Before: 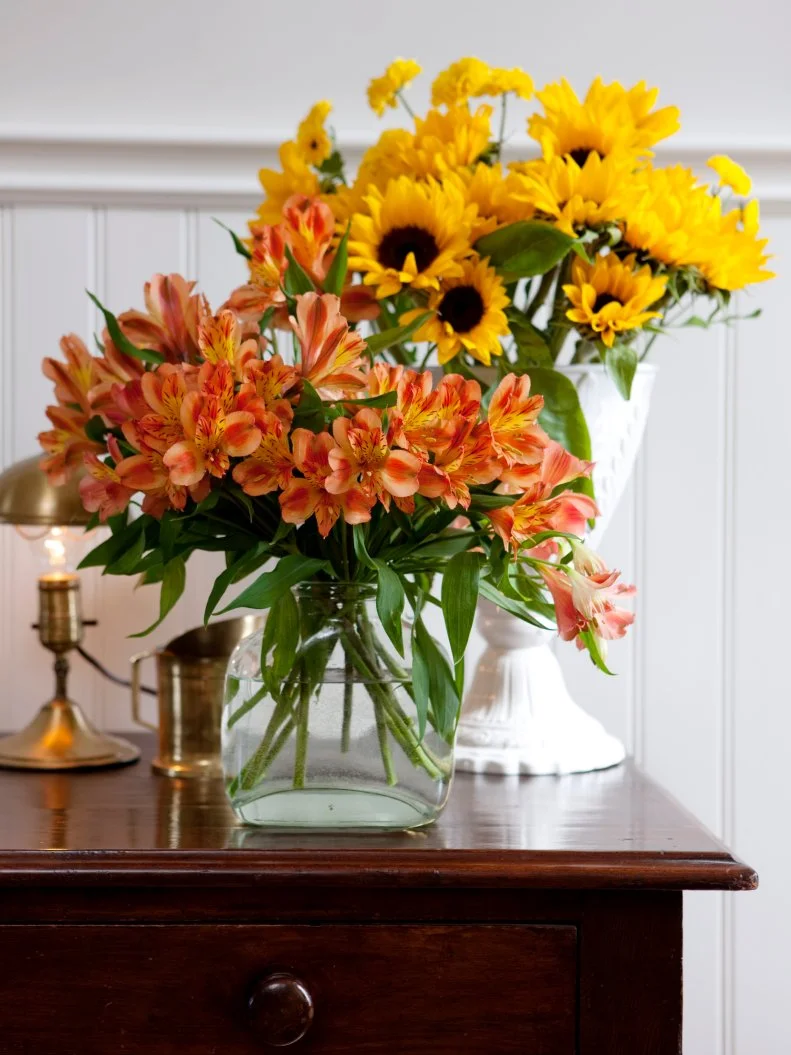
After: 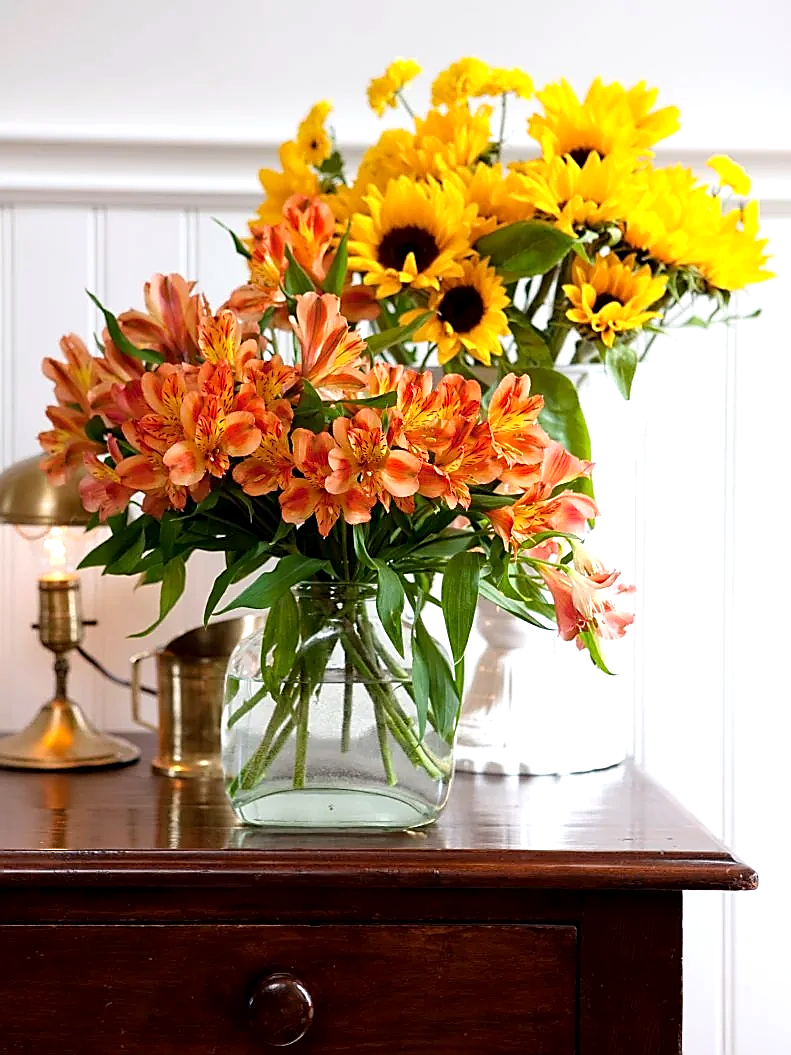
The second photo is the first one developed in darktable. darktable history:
sharpen: radius 1.417, amount 1.235, threshold 0.699
exposure: black level correction 0.001, exposure 0.498 EV, compensate highlight preservation false
